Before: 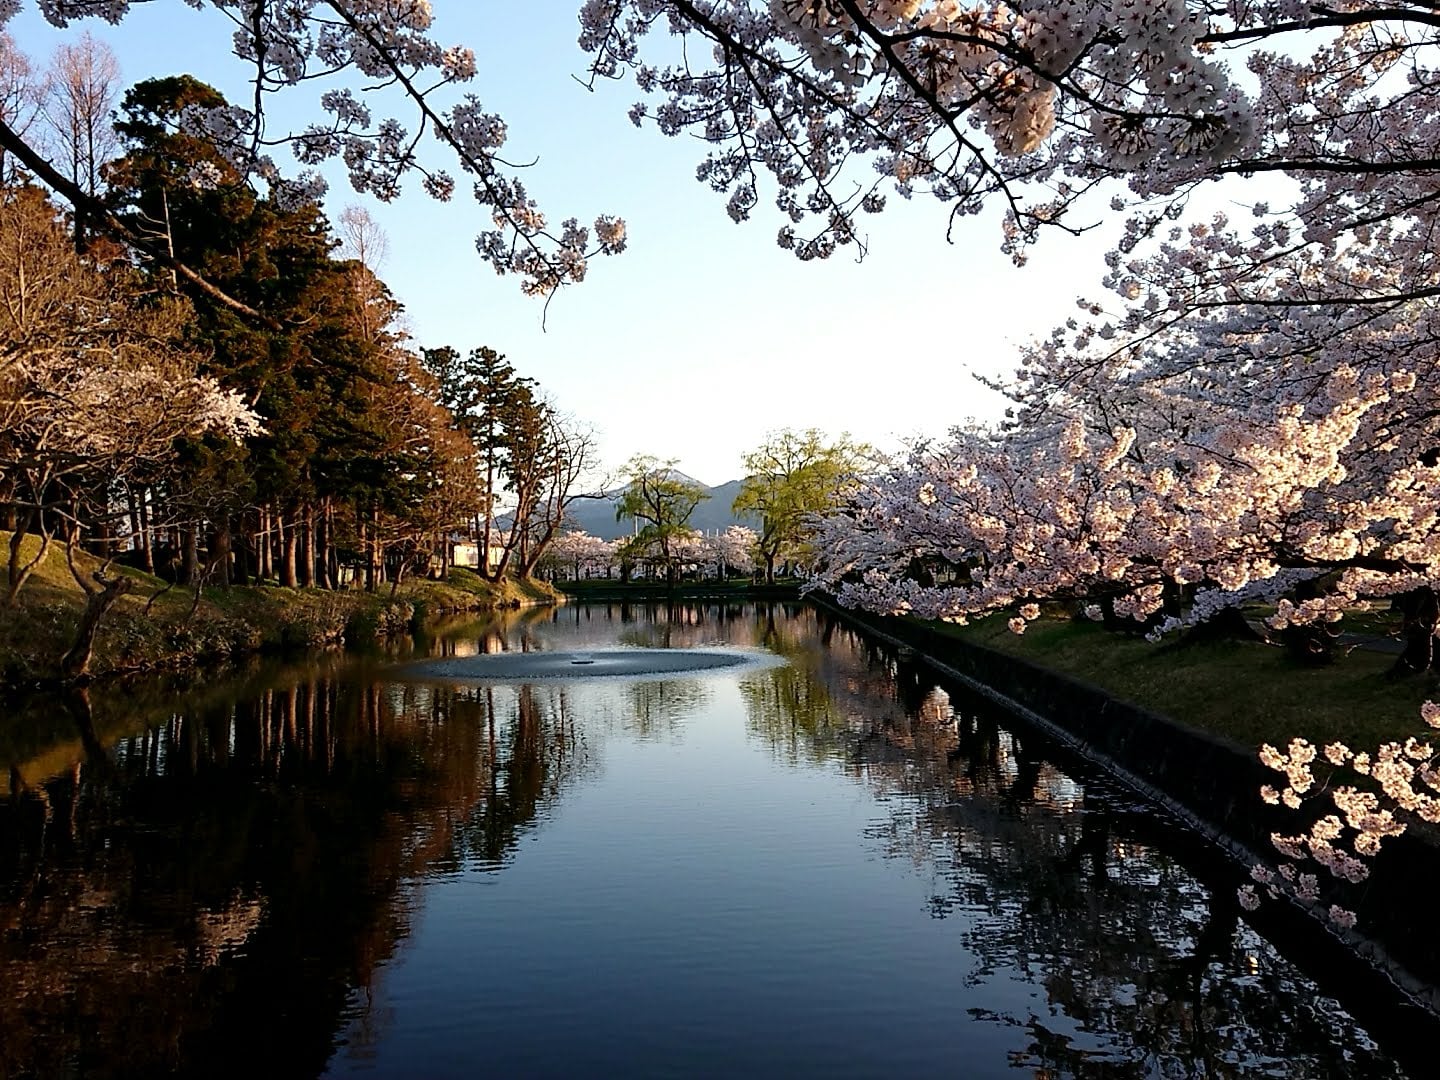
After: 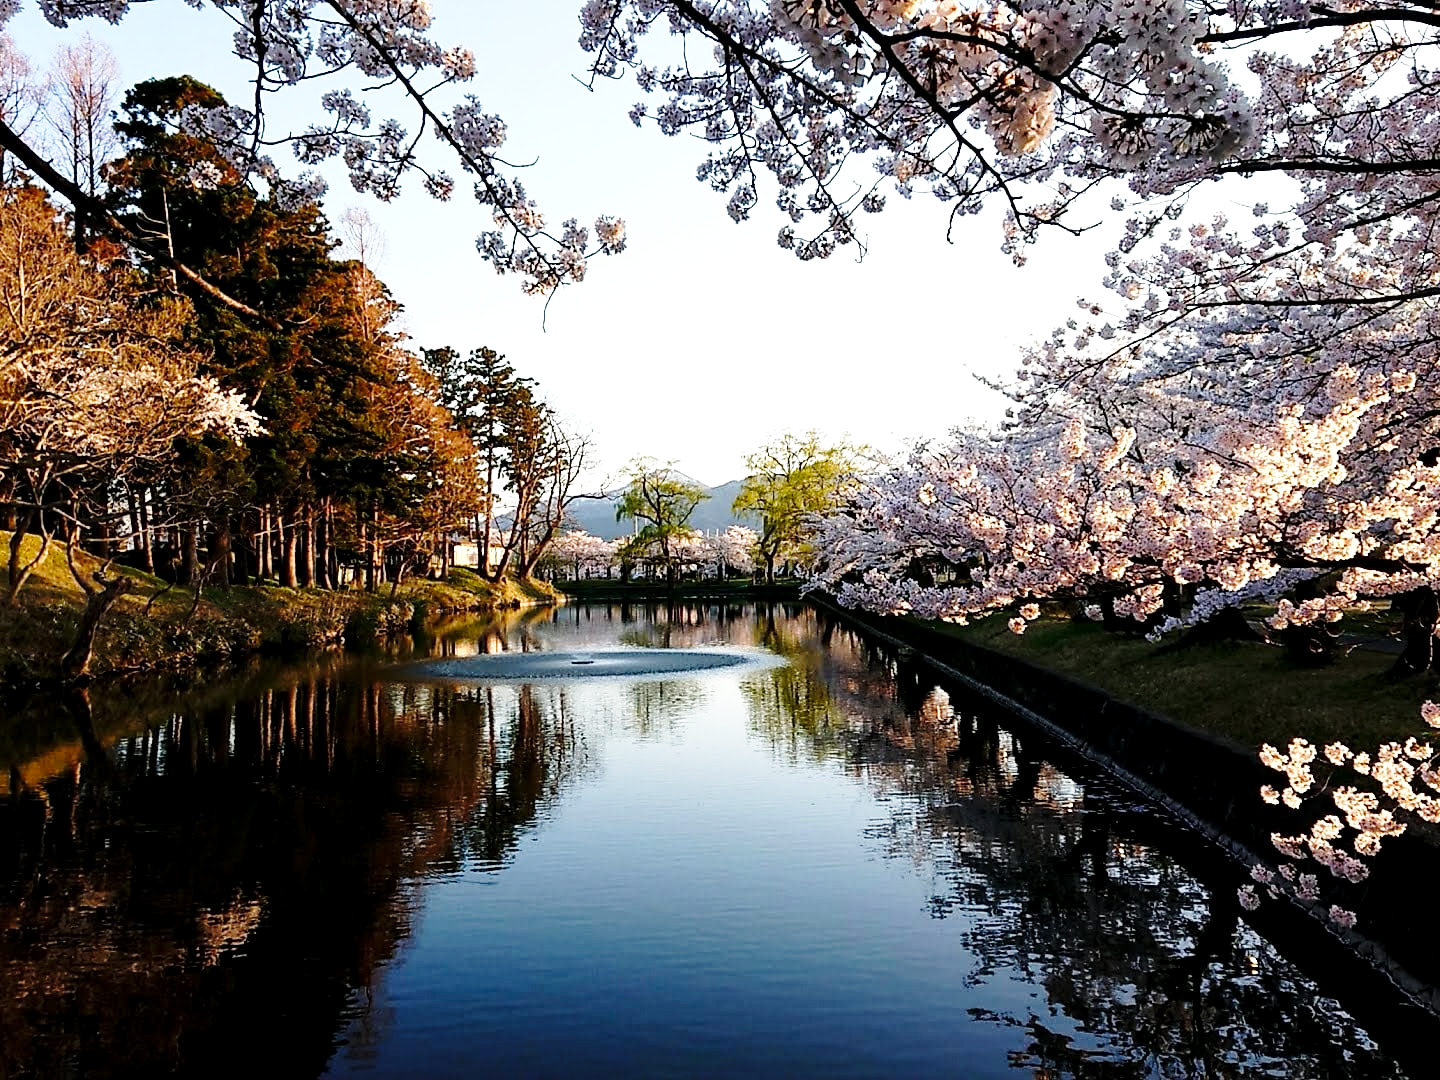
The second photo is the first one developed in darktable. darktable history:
local contrast: highlights 100%, shadows 100%, detail 120%, midtone range 0.2
base curve: curves: ch0 [(0, 0) (0.028, 0.03) (0.121, 0.232) (0.46, 0.748) (0.859, 0.968) (1, 1)], preserve colors none
